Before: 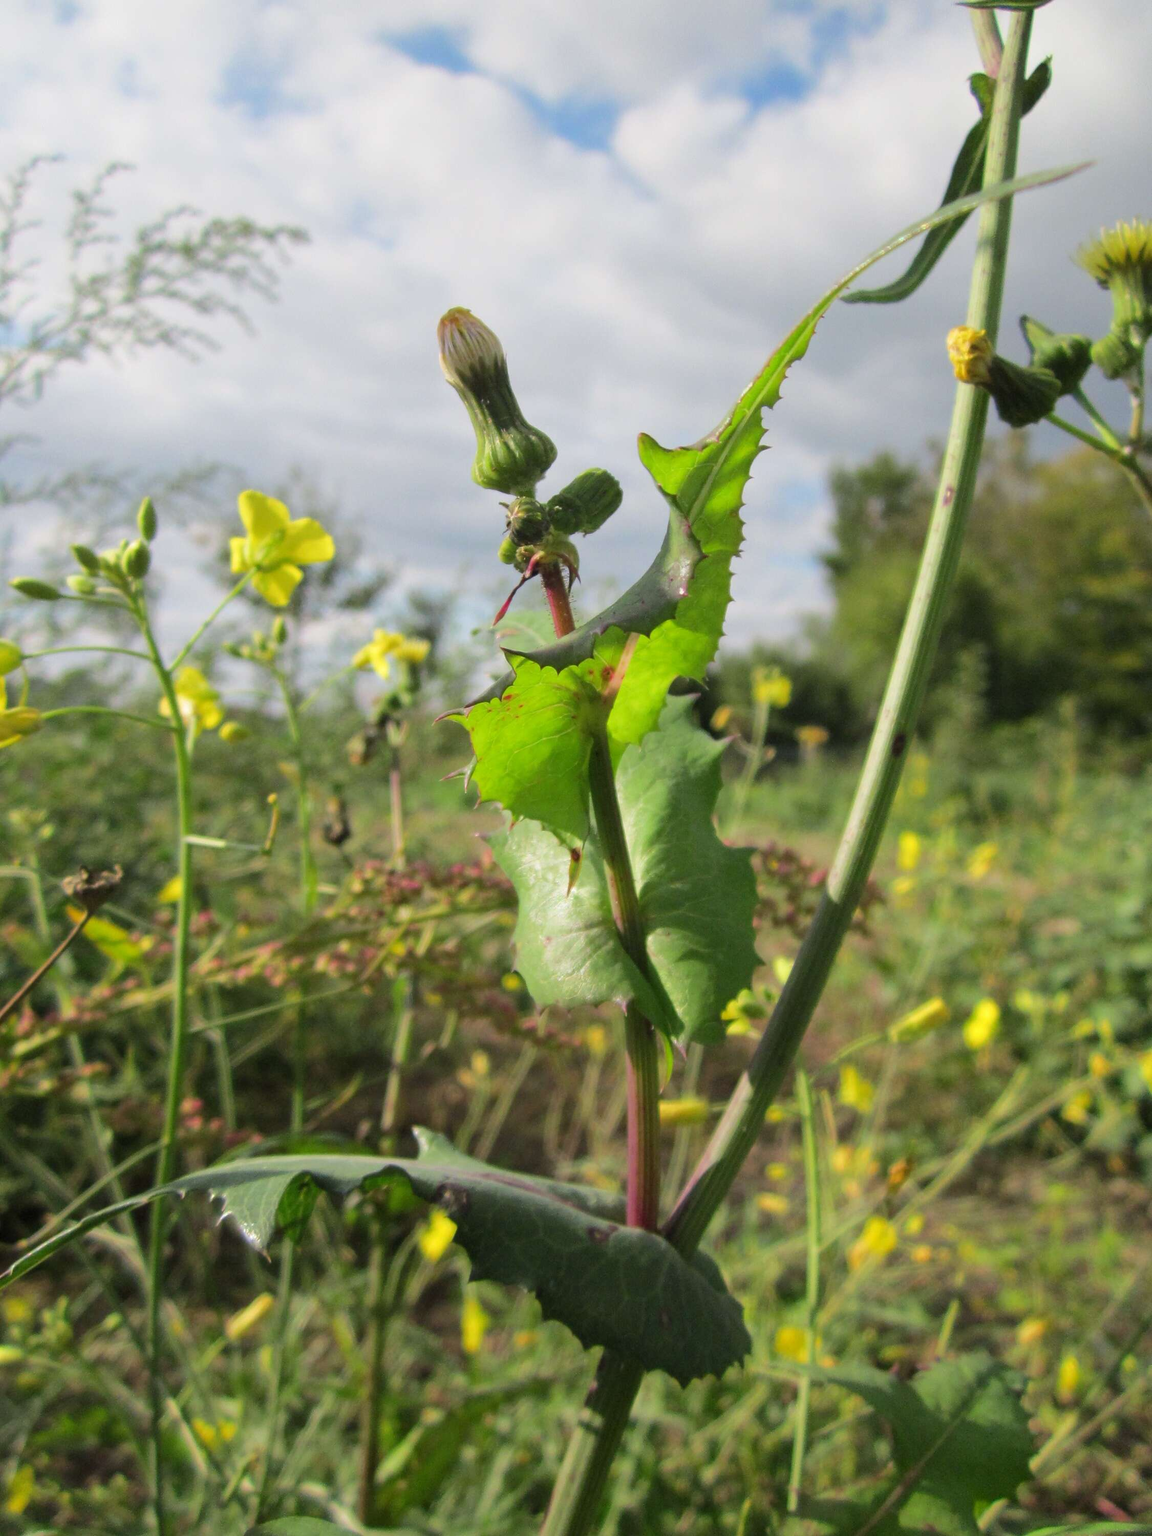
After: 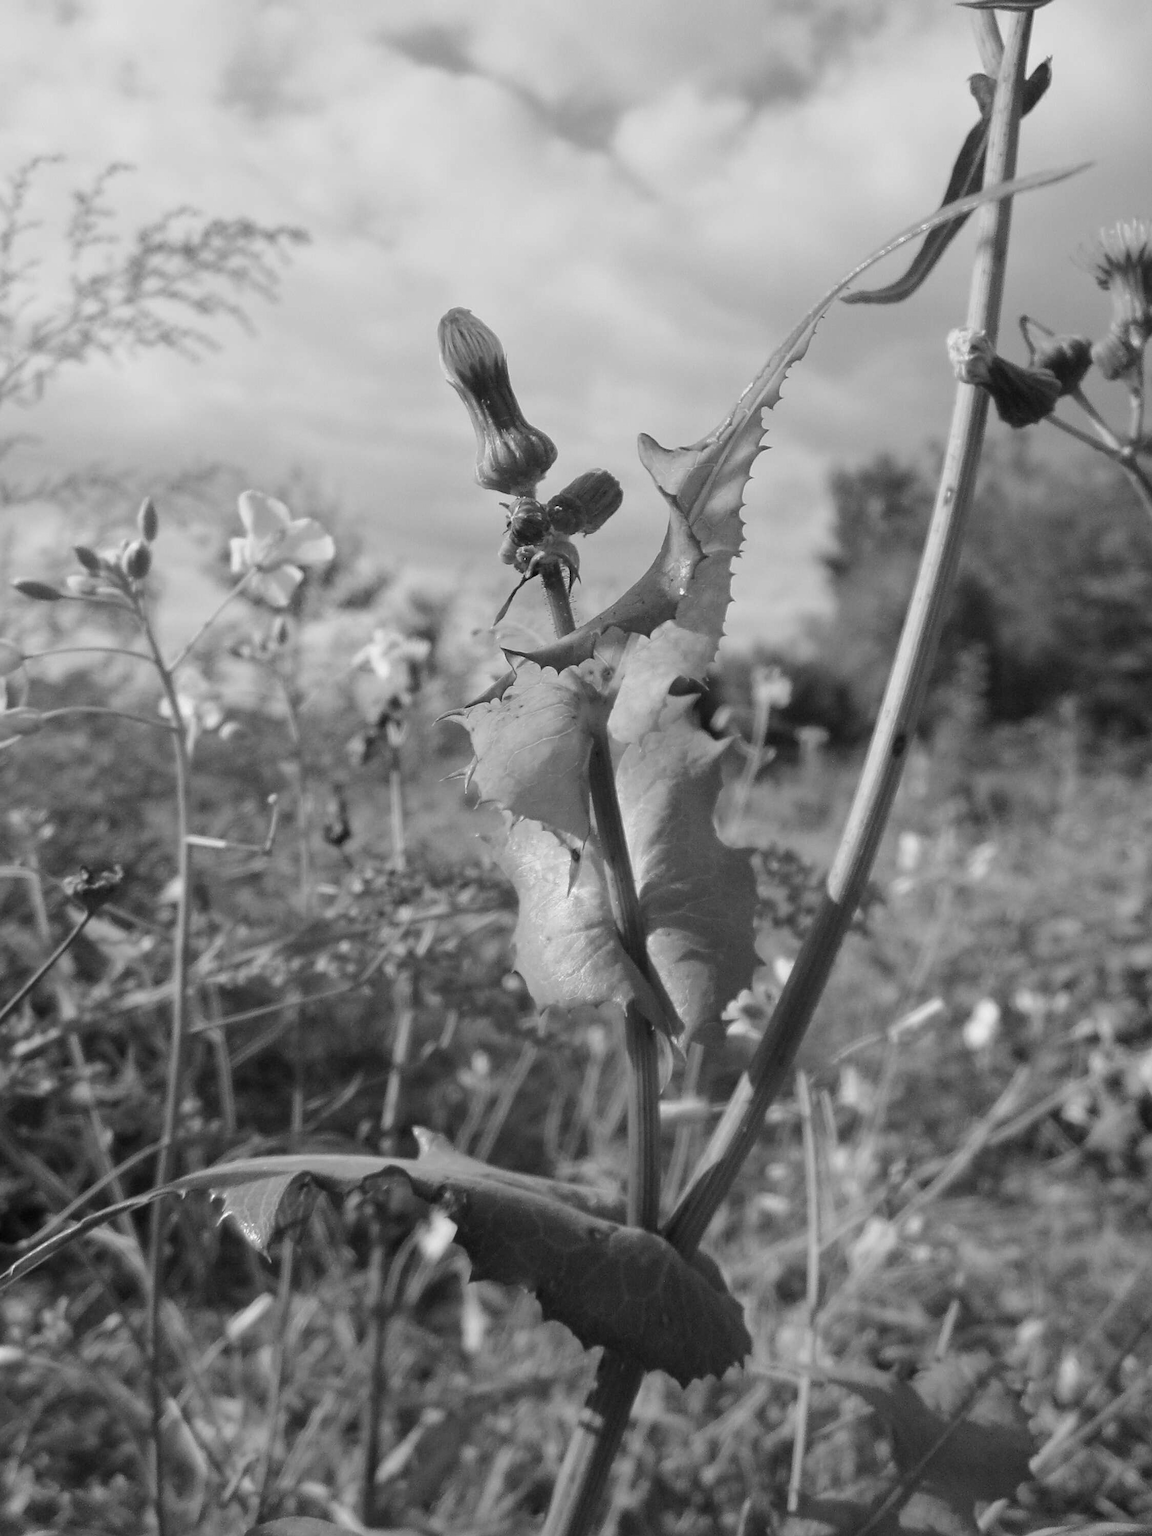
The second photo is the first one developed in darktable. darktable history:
monochrome: a 73.58, b 64.21
sharpen: on, module defaults
